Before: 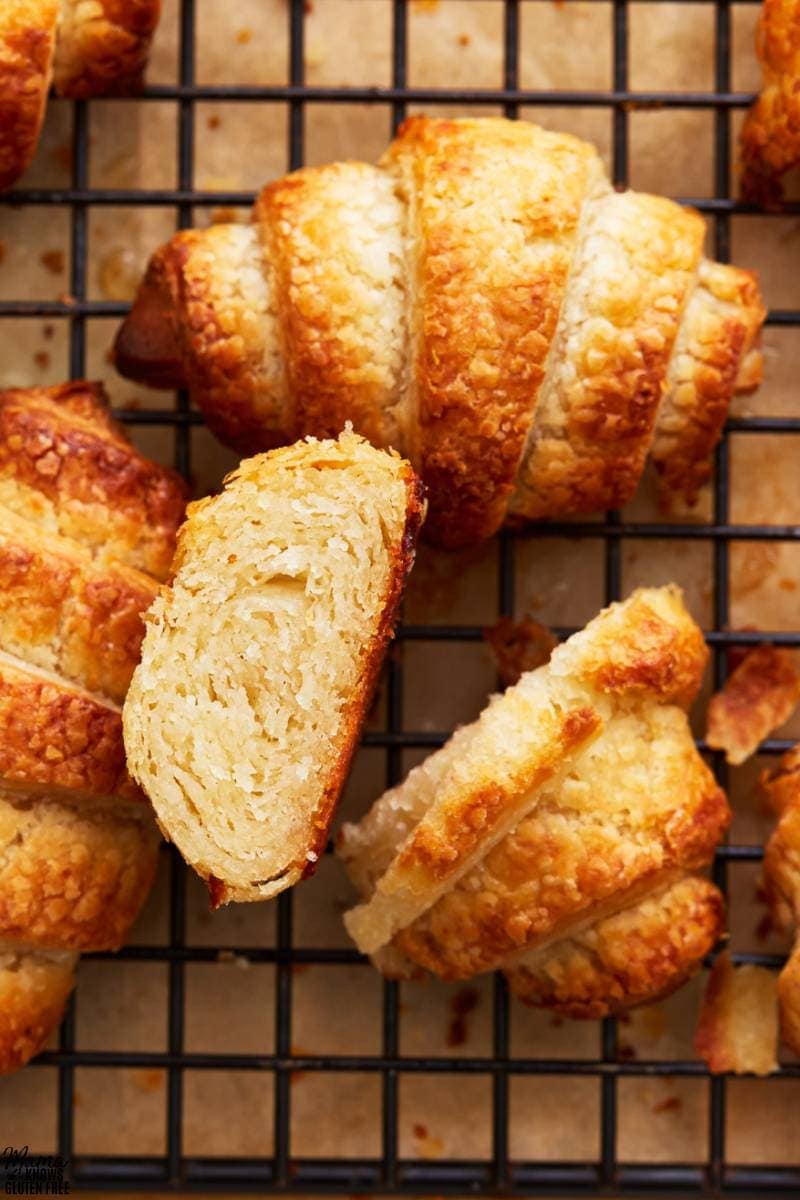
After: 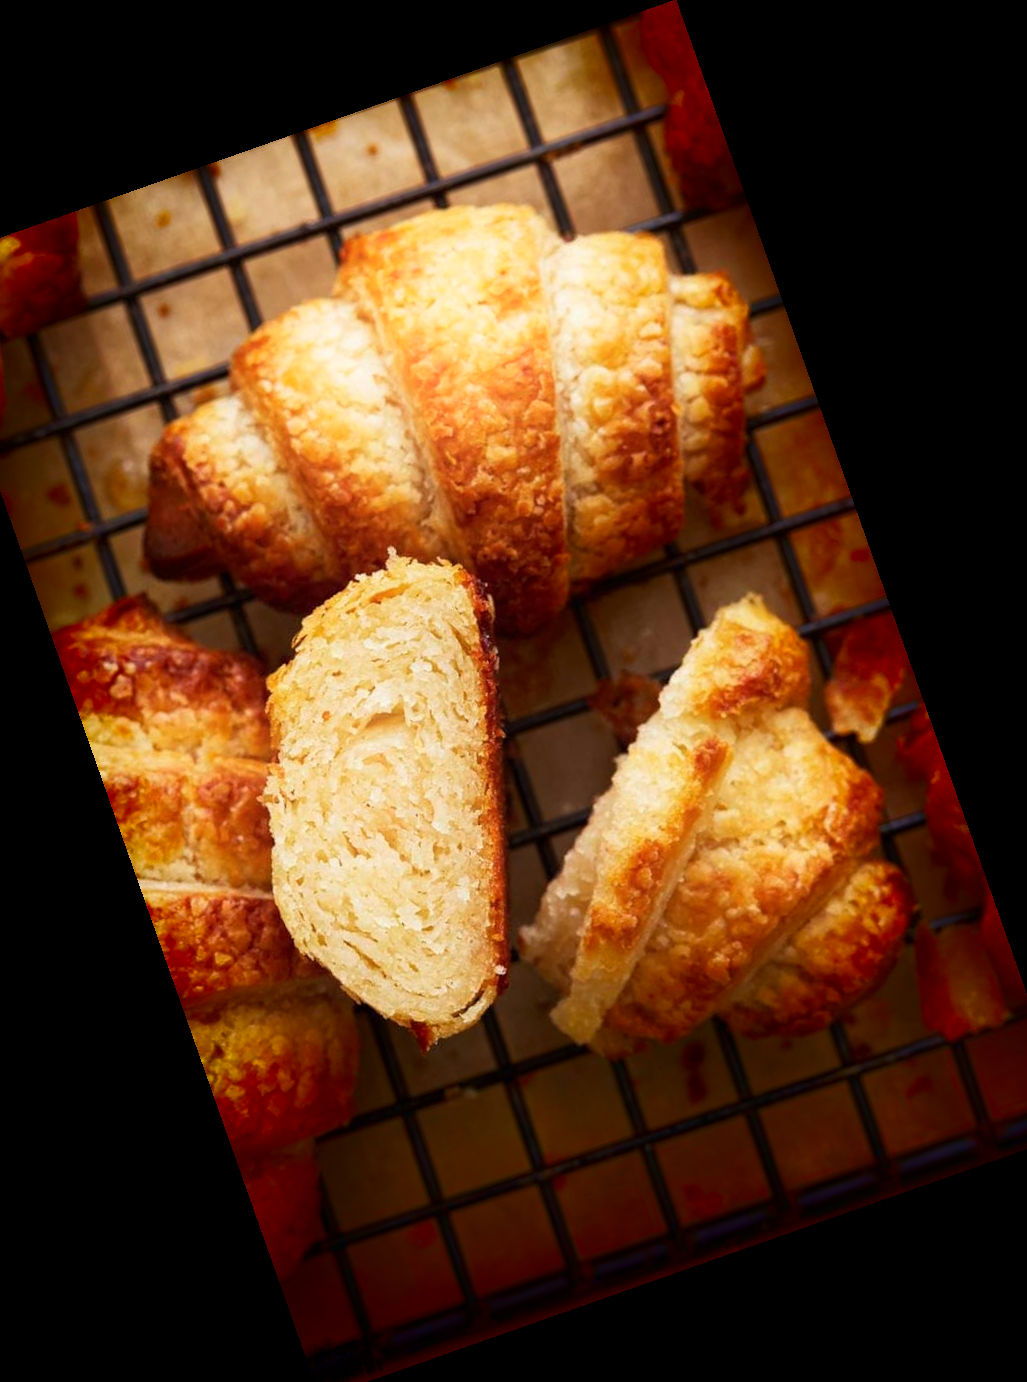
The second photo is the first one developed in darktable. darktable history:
crop and rotate: angle 19.43°, left 6.812%, right 4.125%, bottom 1.087%
shadows and highlights: shadows -90, highlights 90, soften with gaussian
